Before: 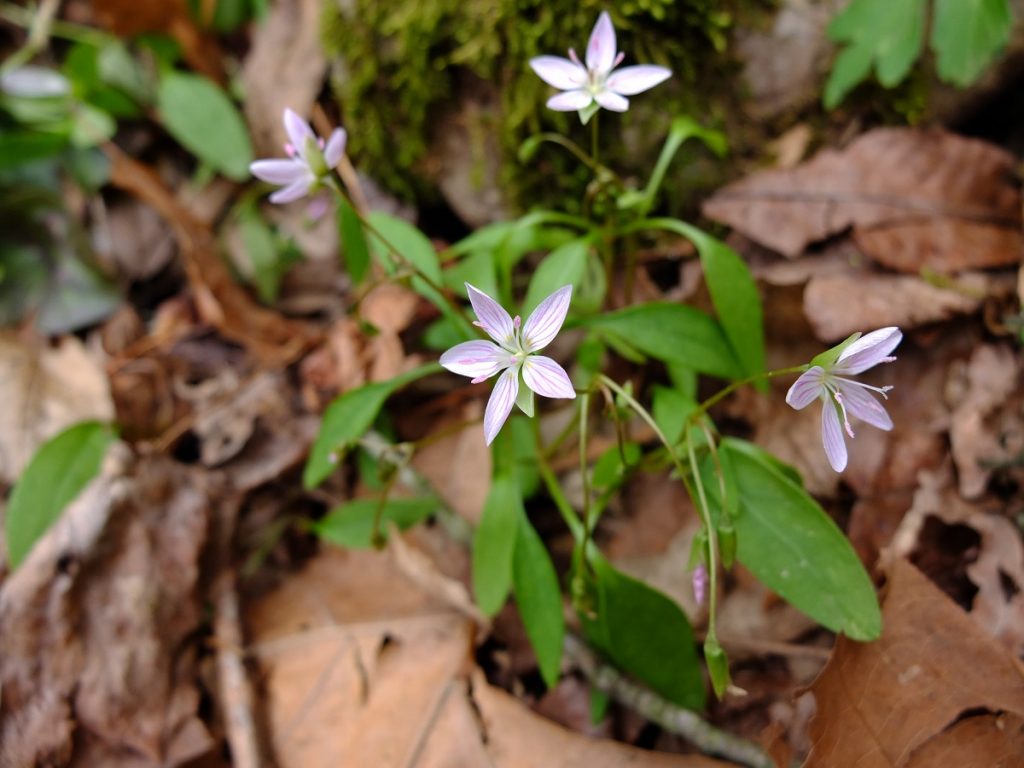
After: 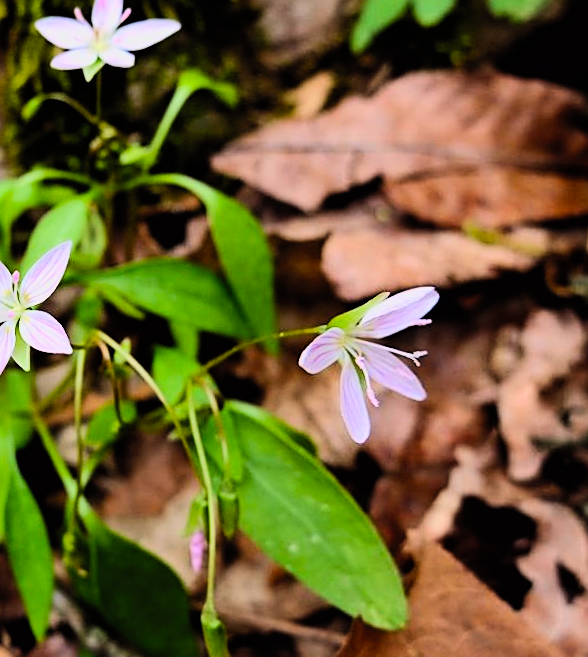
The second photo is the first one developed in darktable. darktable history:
tone equalizer: -8 EV -0.75 EV, -7 EV -0.7 EV, -6 EV -0.6 EV, -5 EV -0.4 EV, -3 EV 0.4 EV, -2 EV 0.6 EV, -1 EV 0.7 EV, +0 EV 0.75 EV, edges refinement/feathering 500, mask exposure compensation -1.57 EV, preserve details no
filmic rgb: black relative exposure -6.15 EV, white relative exposure 6.96 EV, hardness 2.23, color science v6 (2022)
sharpen: on, module defaults
rotate and perspective: rotation 1.69°, lens shift (vertical) -0.023, lens shift (horizontal) -0.291, crop left 0.025, crop right 0.988, crop top 0.092, crop bottom 0.842
color balance: lift [1, 1, 0.999, 1.001], gamma [1, 1.003, 1.005, 0.995], gain [1, 0.992, 0.988, 1.012], contrast 5%, output saturation 110%
crop: left 41.402%
contrast brightness saturation: contrast 0.2, brightness 0.16, saturation 0.22
